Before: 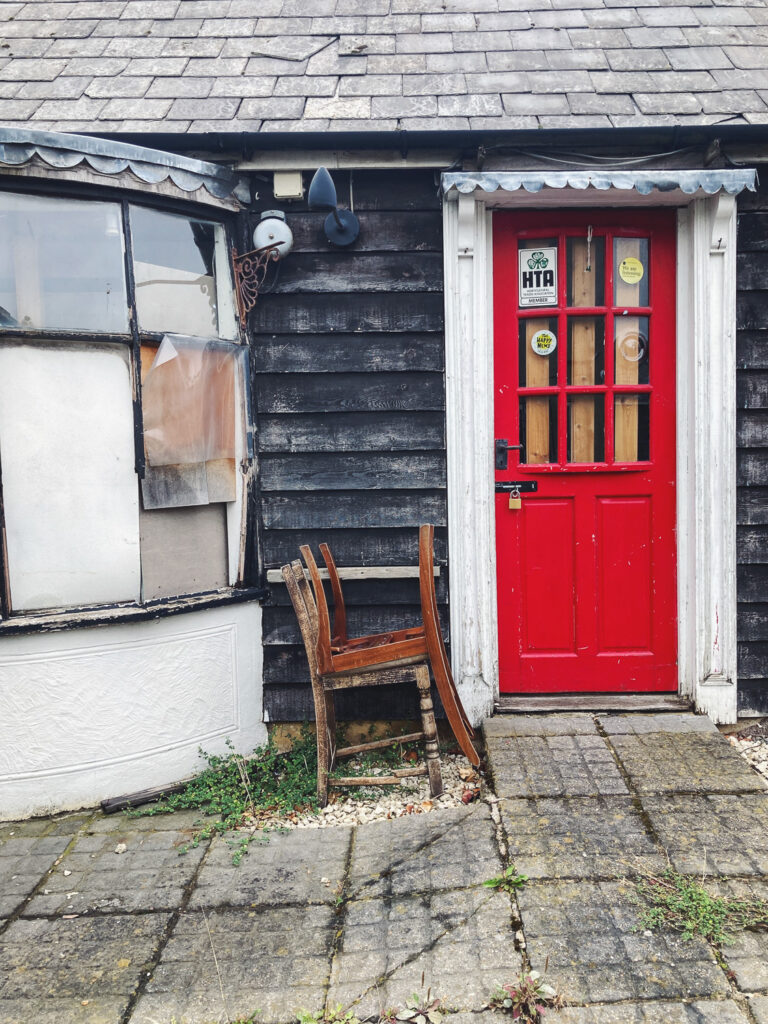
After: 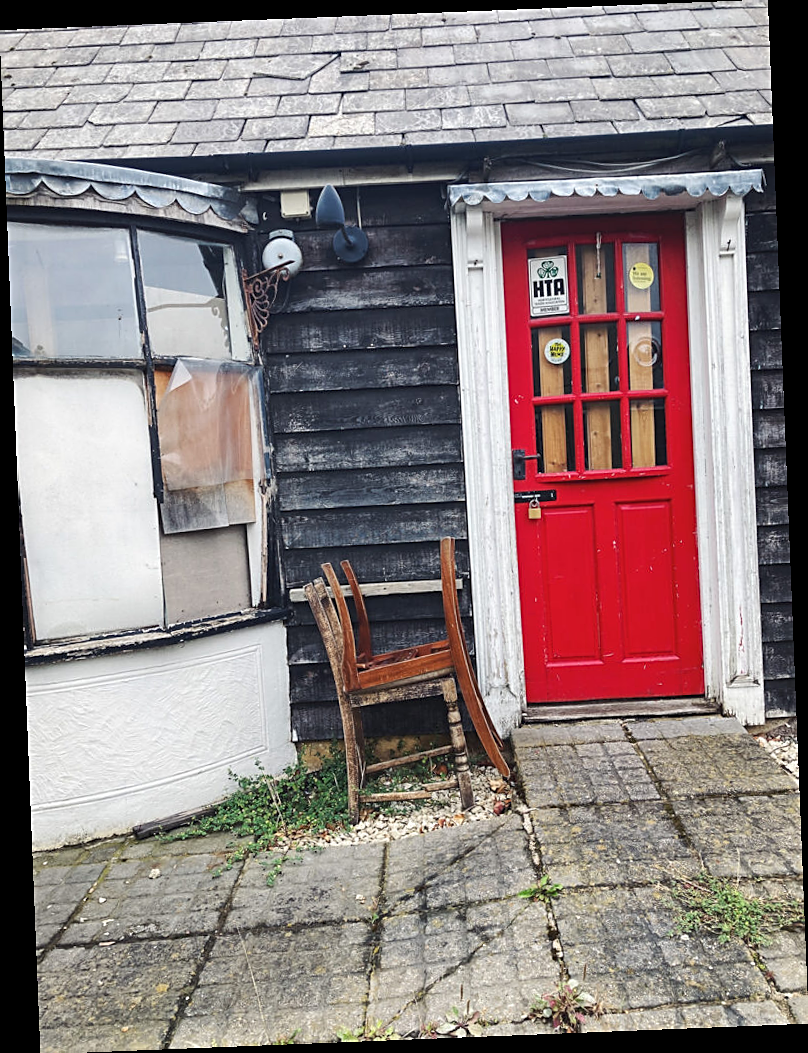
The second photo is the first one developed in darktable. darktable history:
rotate and perspective: rotation -2.29°, automatic cropping off
sharpen: on, module defaults
